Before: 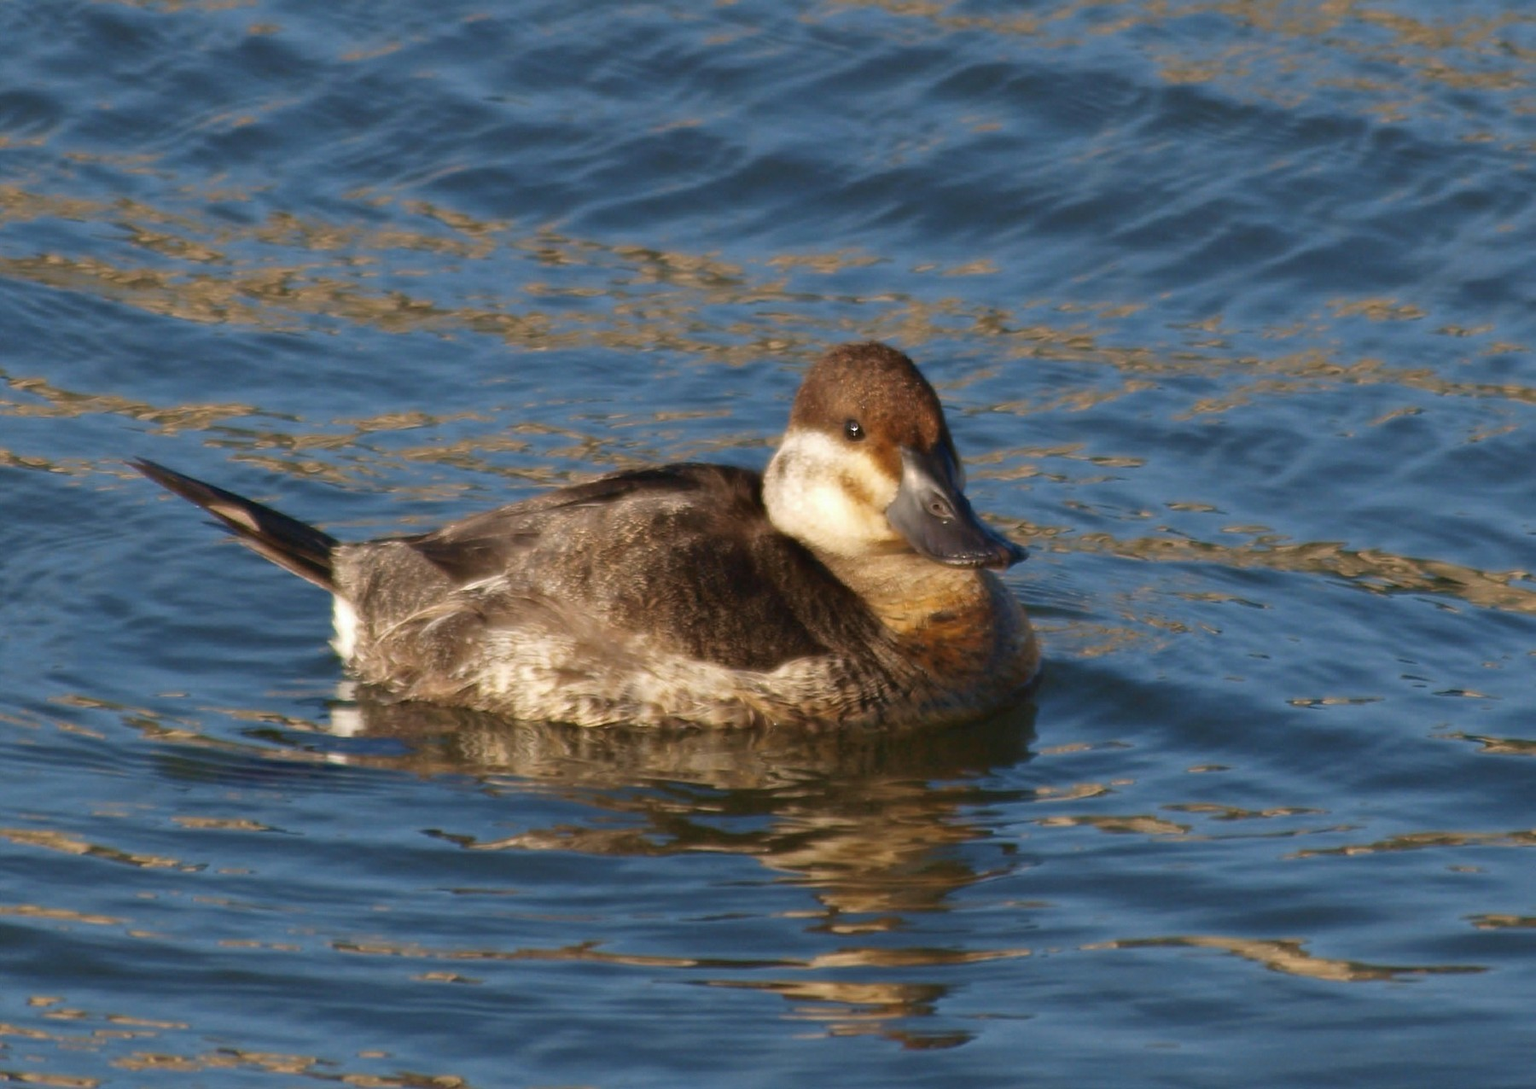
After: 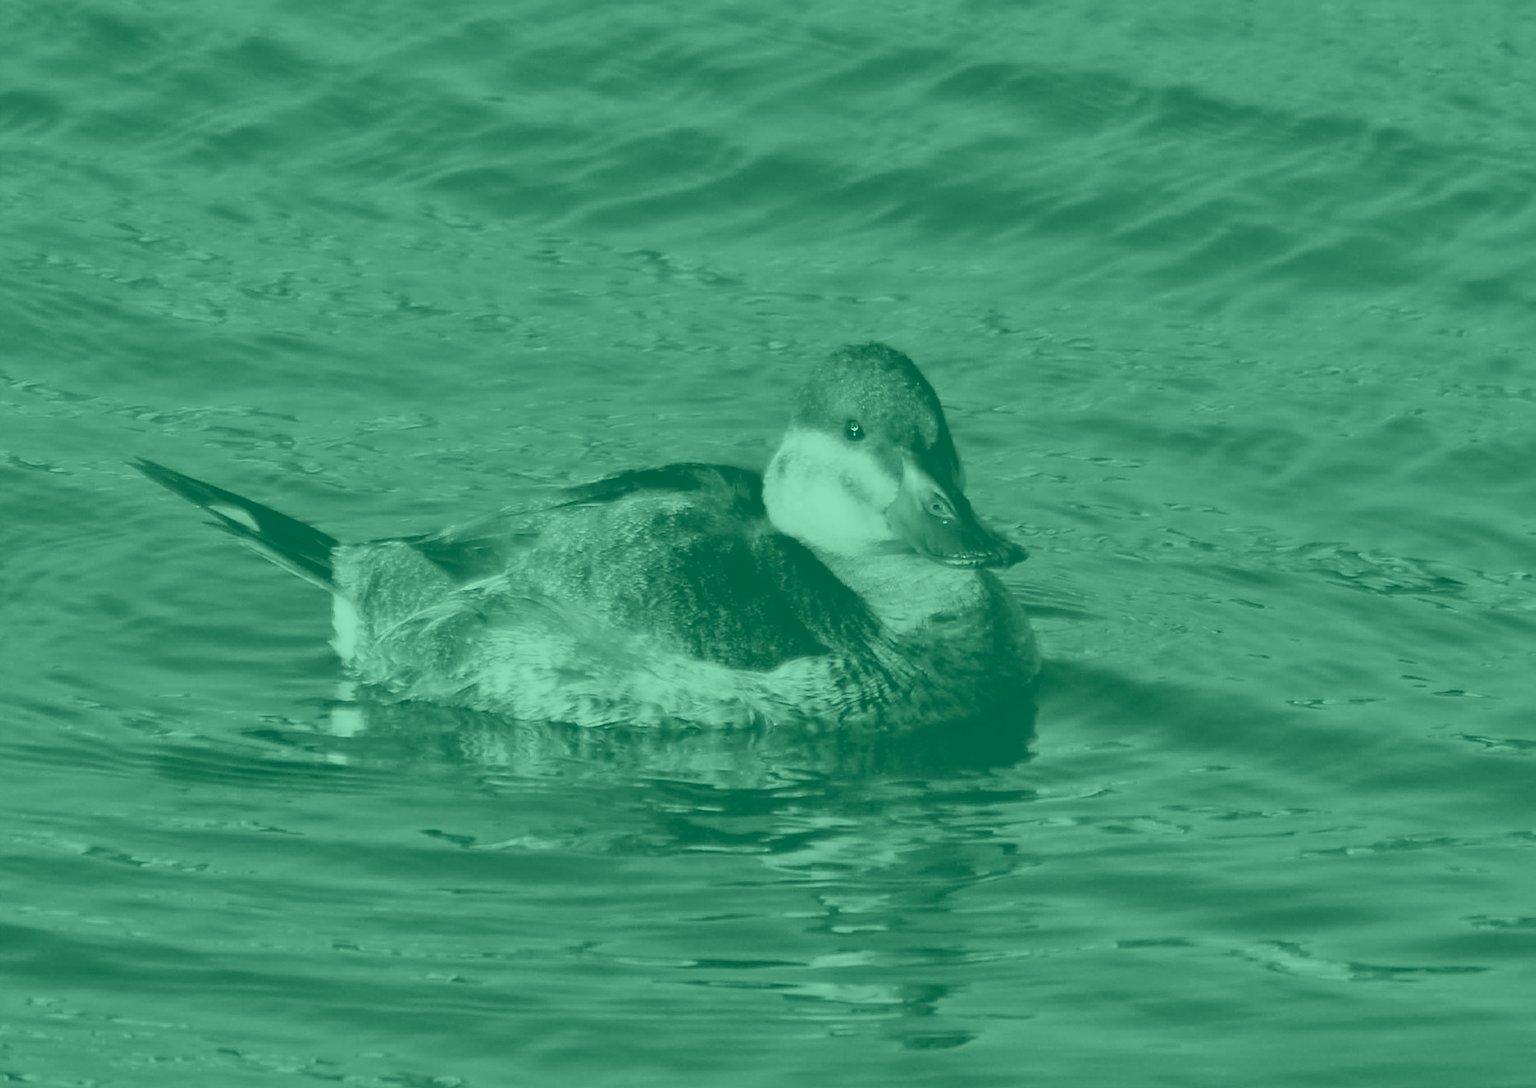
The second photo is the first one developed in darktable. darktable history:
colorize: hue 147.6°, saturation 65%, lightness 21.64%
sharpen: amount 0.55
filmic rgb: black relative exposure -16 EV, white relative exposure 6.29 EV, hardness 5.1, contrast 1.35
shadows and highlights: shadows 52.42, soften with gaussian
